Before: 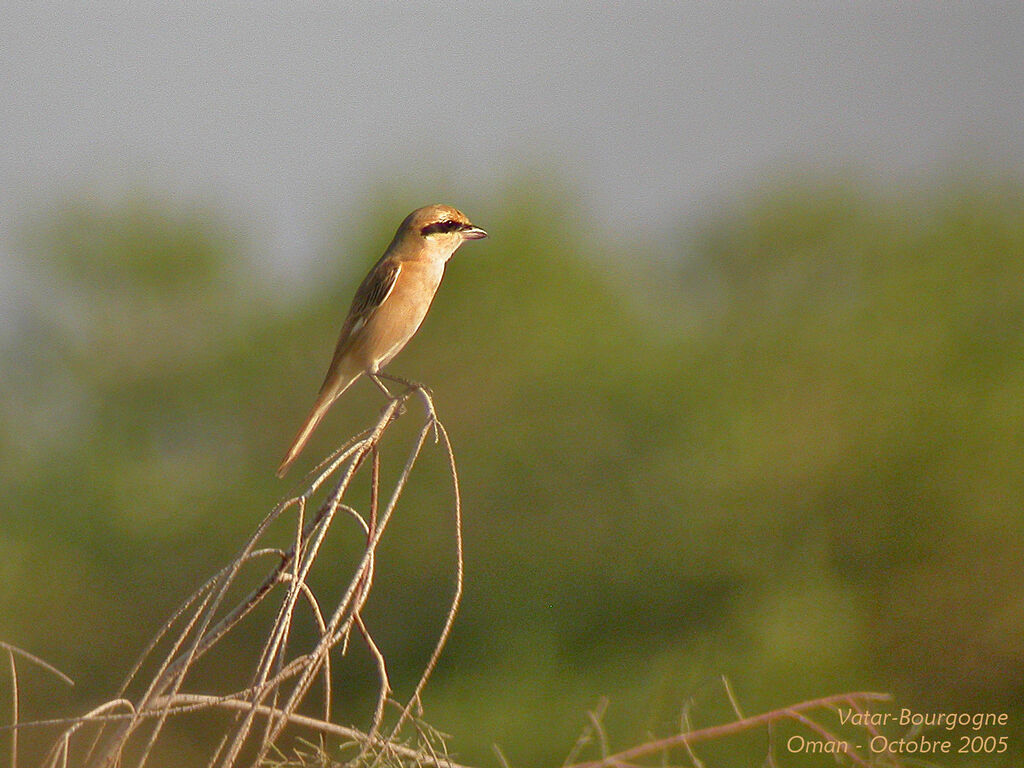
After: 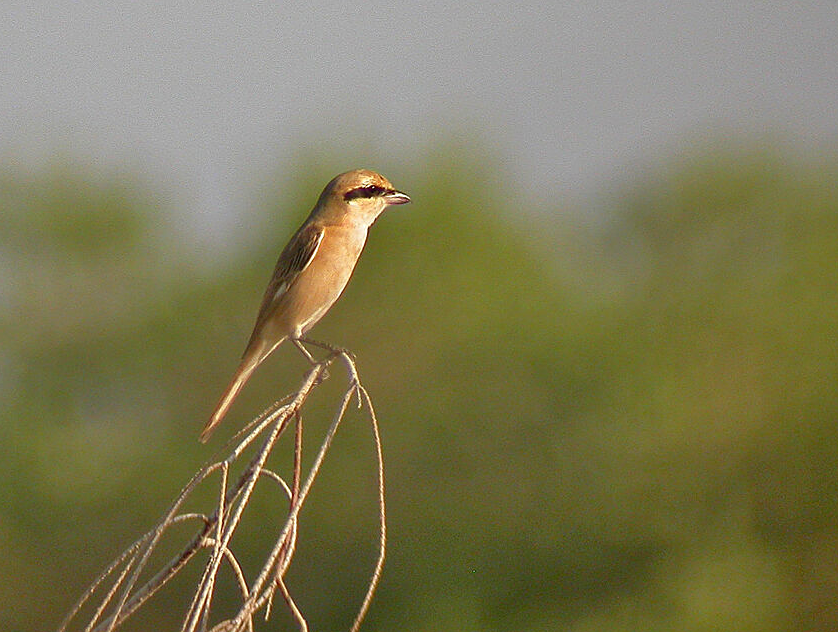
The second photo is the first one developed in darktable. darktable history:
sharpen: amount 0.214
crop and rotate: left 7.543%, top 4.558%, right 10.568%, bottom 13.133%
